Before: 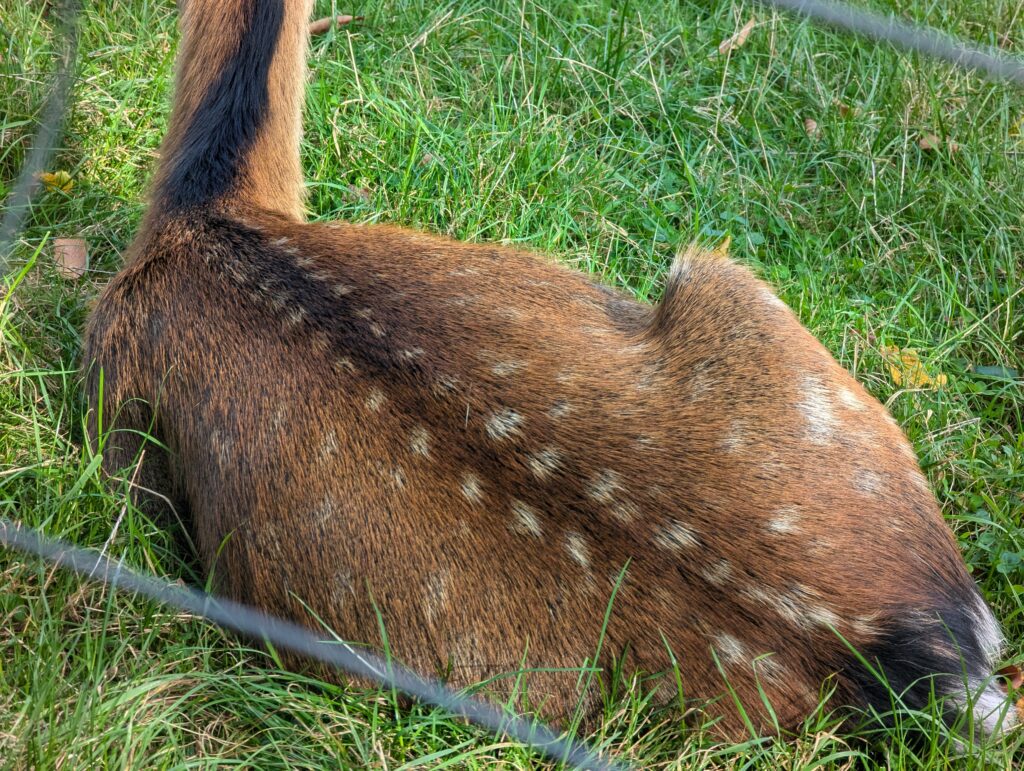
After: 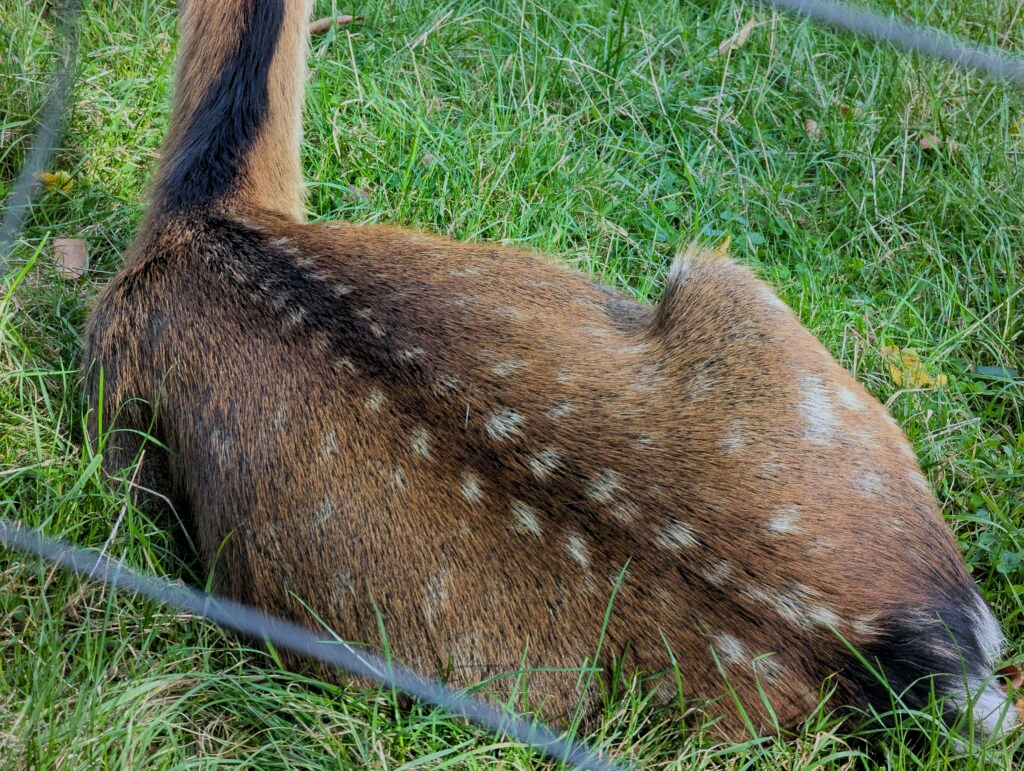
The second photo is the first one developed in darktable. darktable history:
filmic rgb: hardness 4.17
white balance: red 0.924, blue 1.095
